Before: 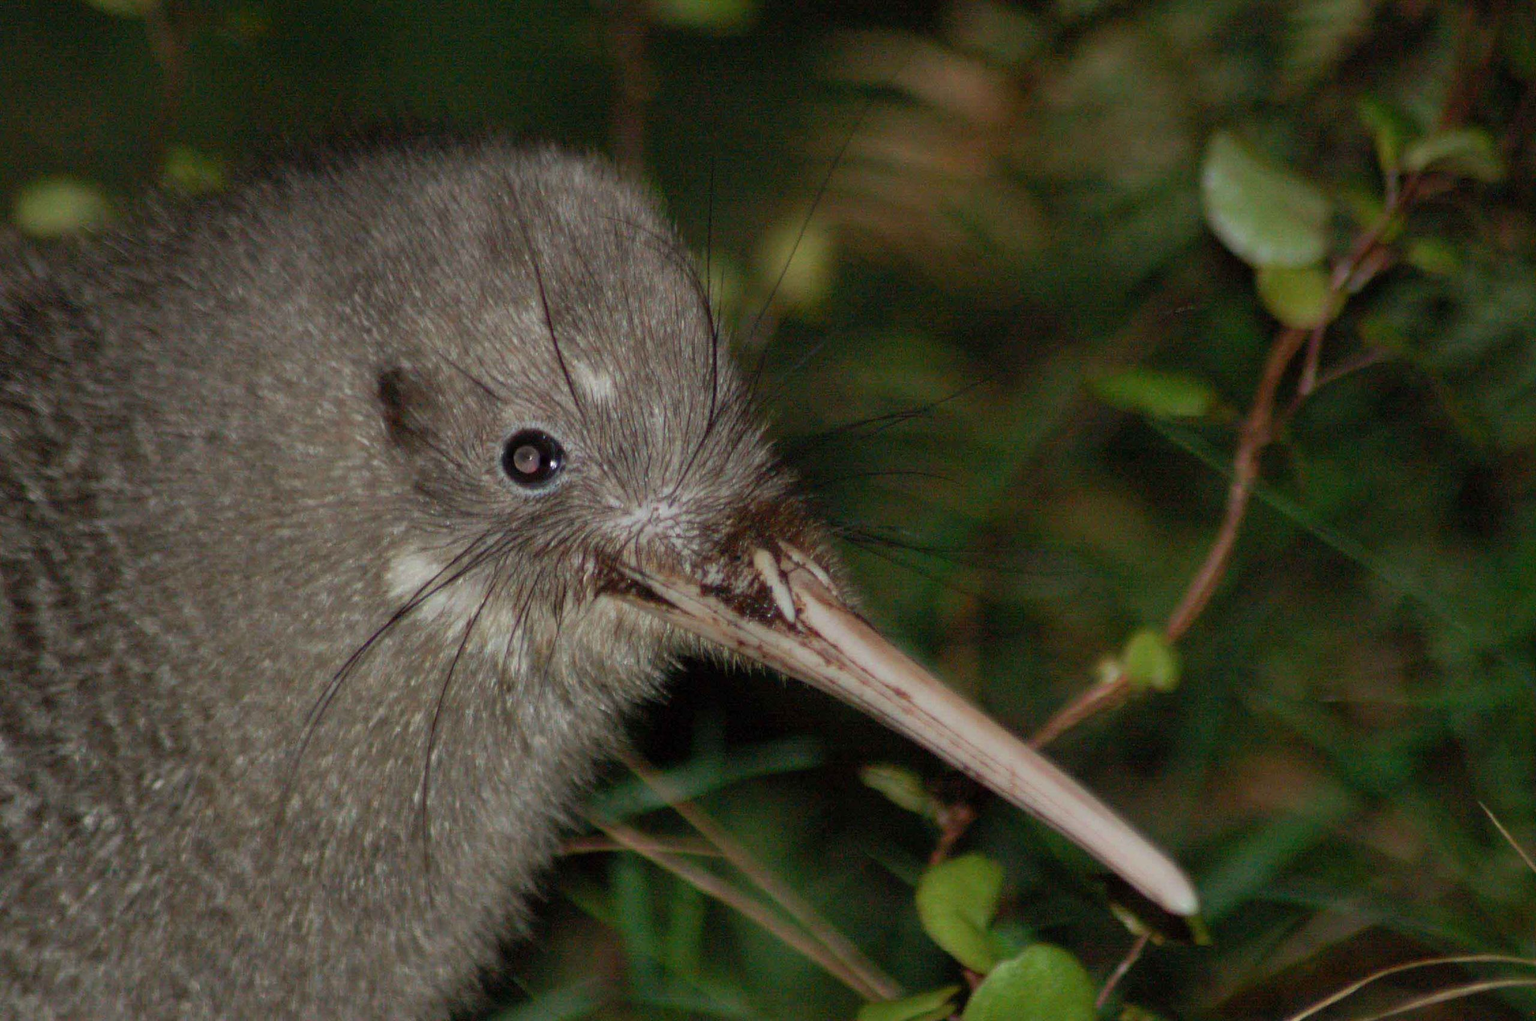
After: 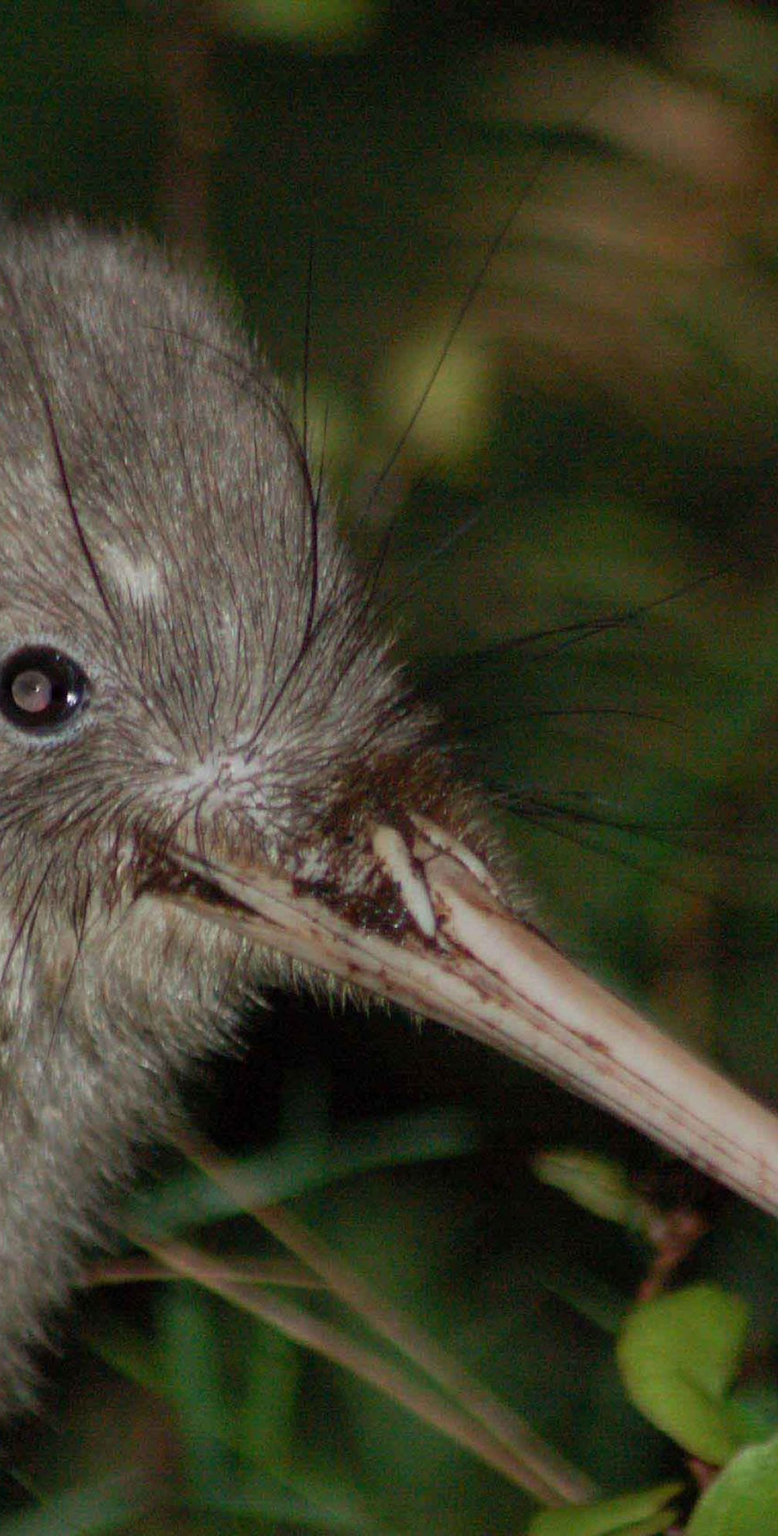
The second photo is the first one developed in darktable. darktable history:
crop: left 32.945%, right 33.322%
